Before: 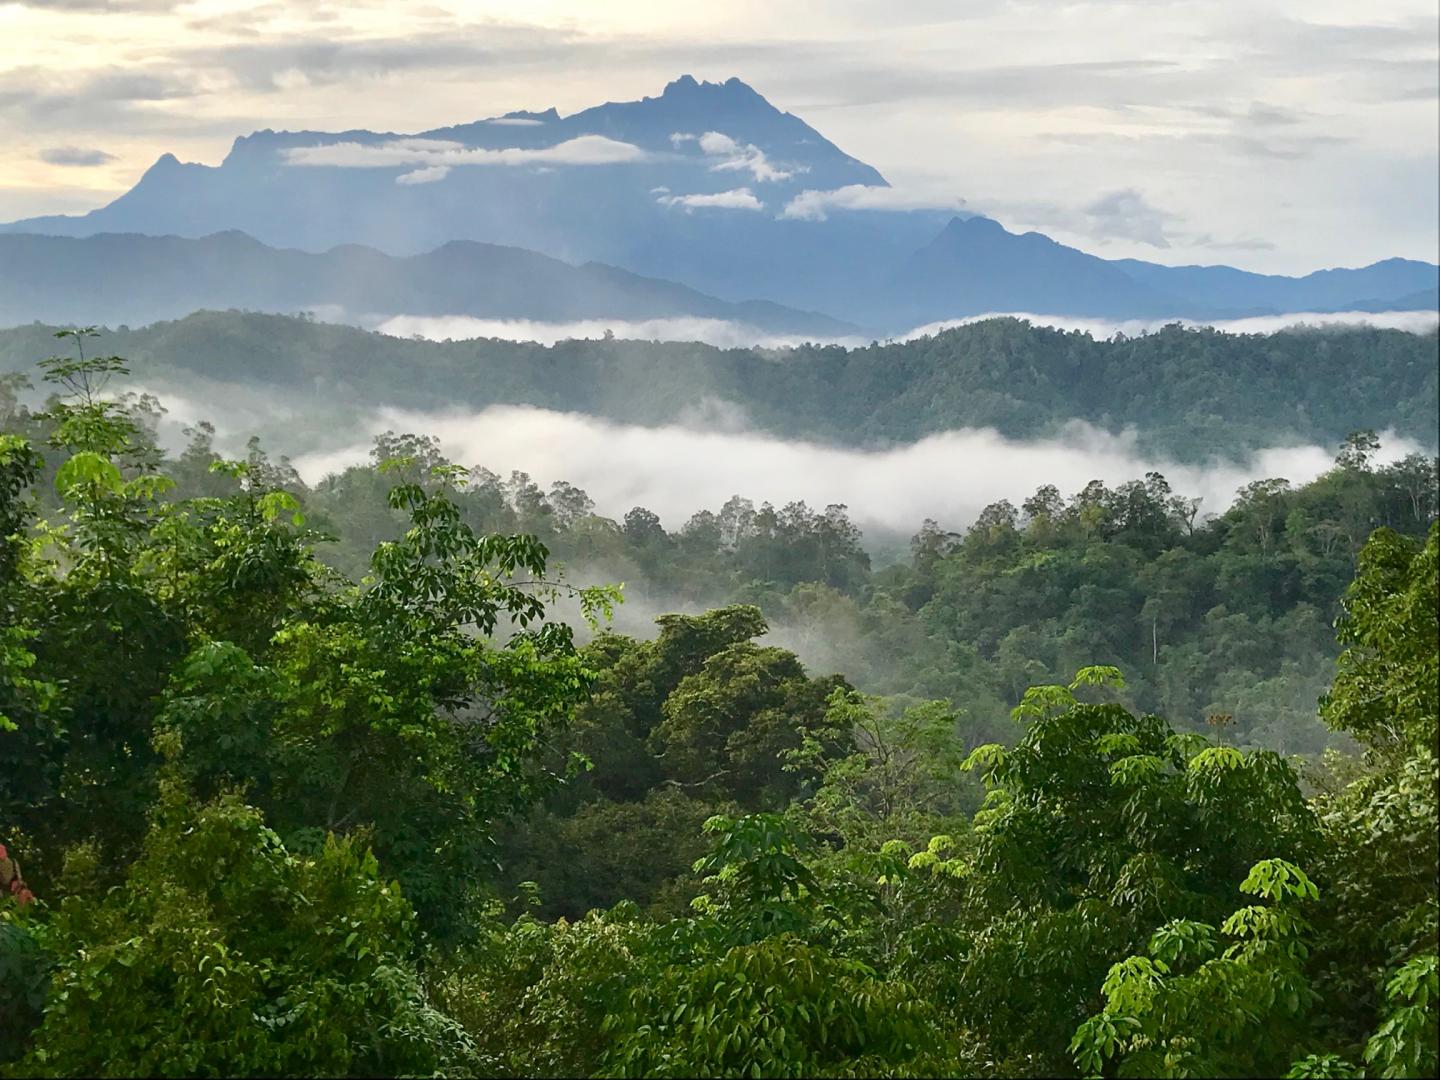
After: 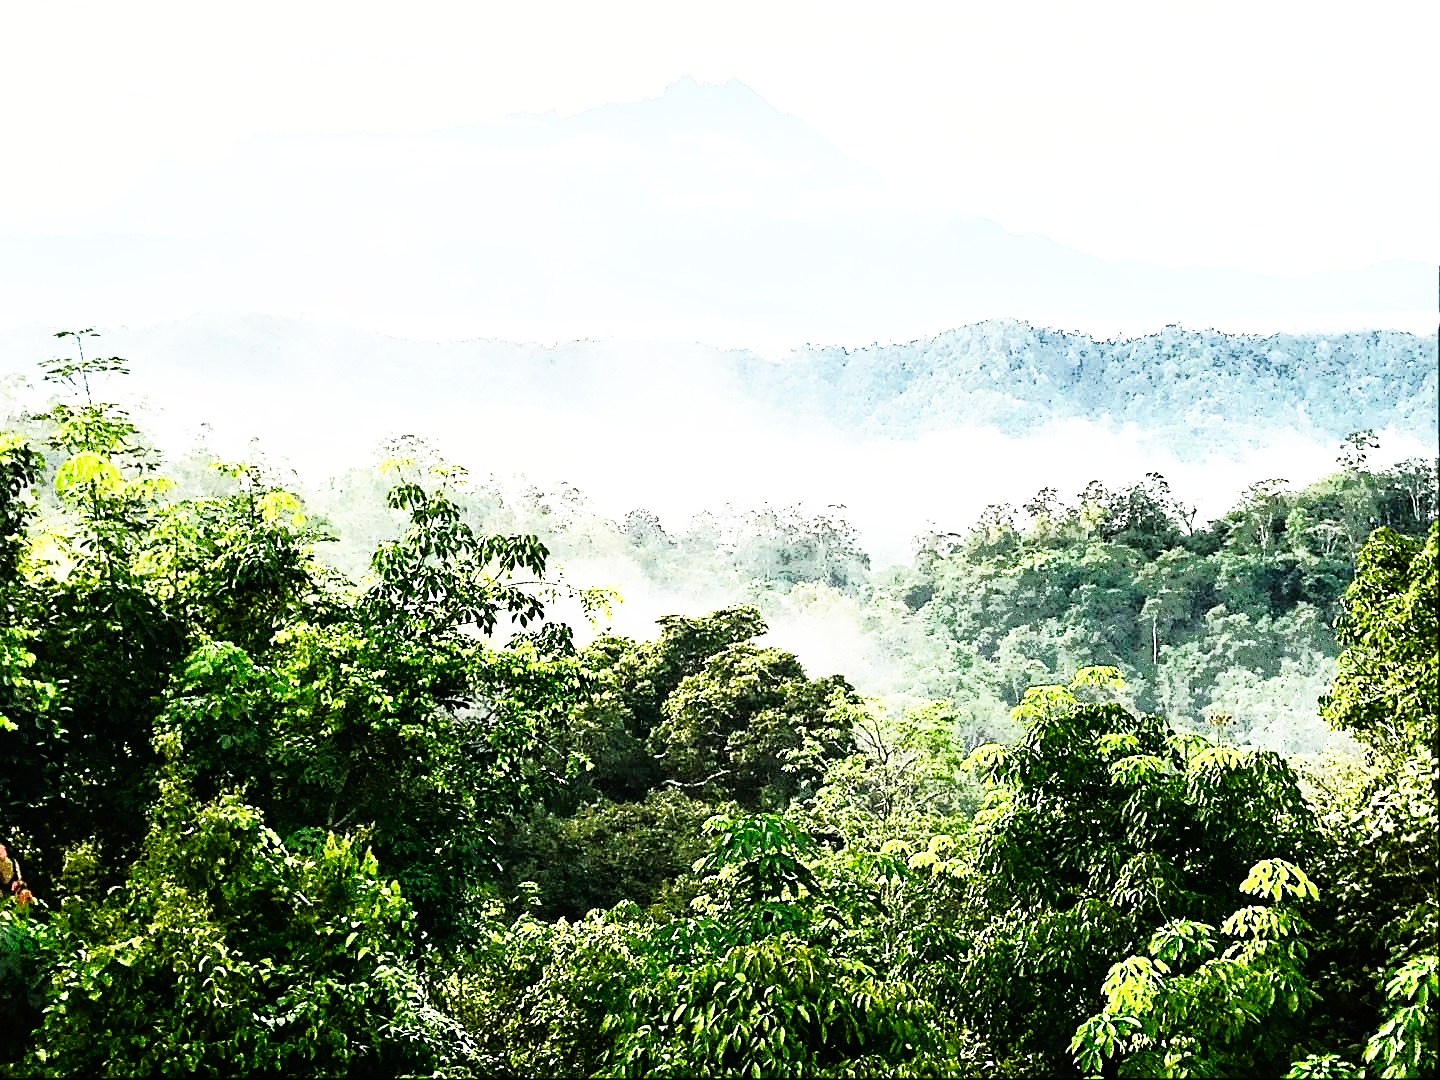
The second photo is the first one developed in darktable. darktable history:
base curve: curves: ch0 [(0, 0) (0.007, 0.004) (0.027, 0.03) (0.046, 0.07) (0.207, 0.54) (0.442, 0.872) (0.673, 0.972) (1, 1)], preserve colors none
exposure: exposure 0.2 EV, compensate highlight preservation false
fill light: exposure -0.73 EV, center 0.69, width 2.2
rgb curve: curves: ch0 [(0, 0) (0.21, 0.15) (0.24, 0.21) (0.5, 0.75) (0.75, 0.96) (0.89, 0.99) (1, 1)]; ch1 [(0, 0.02) (0.21, 0.13) (0.25, 0.2) (0.5, 0.67) (0.75, 0.9) (0.89, 0.97) (1, 1)]; ch2 [(0, 0.02) (0.21, 0.13) (0.25, 0.2) (0.5, 0.67) (0.75, 0.9) (0.89, 0.97) (1, 1)], compensate middle gray true
sharpen: amount 0.55
